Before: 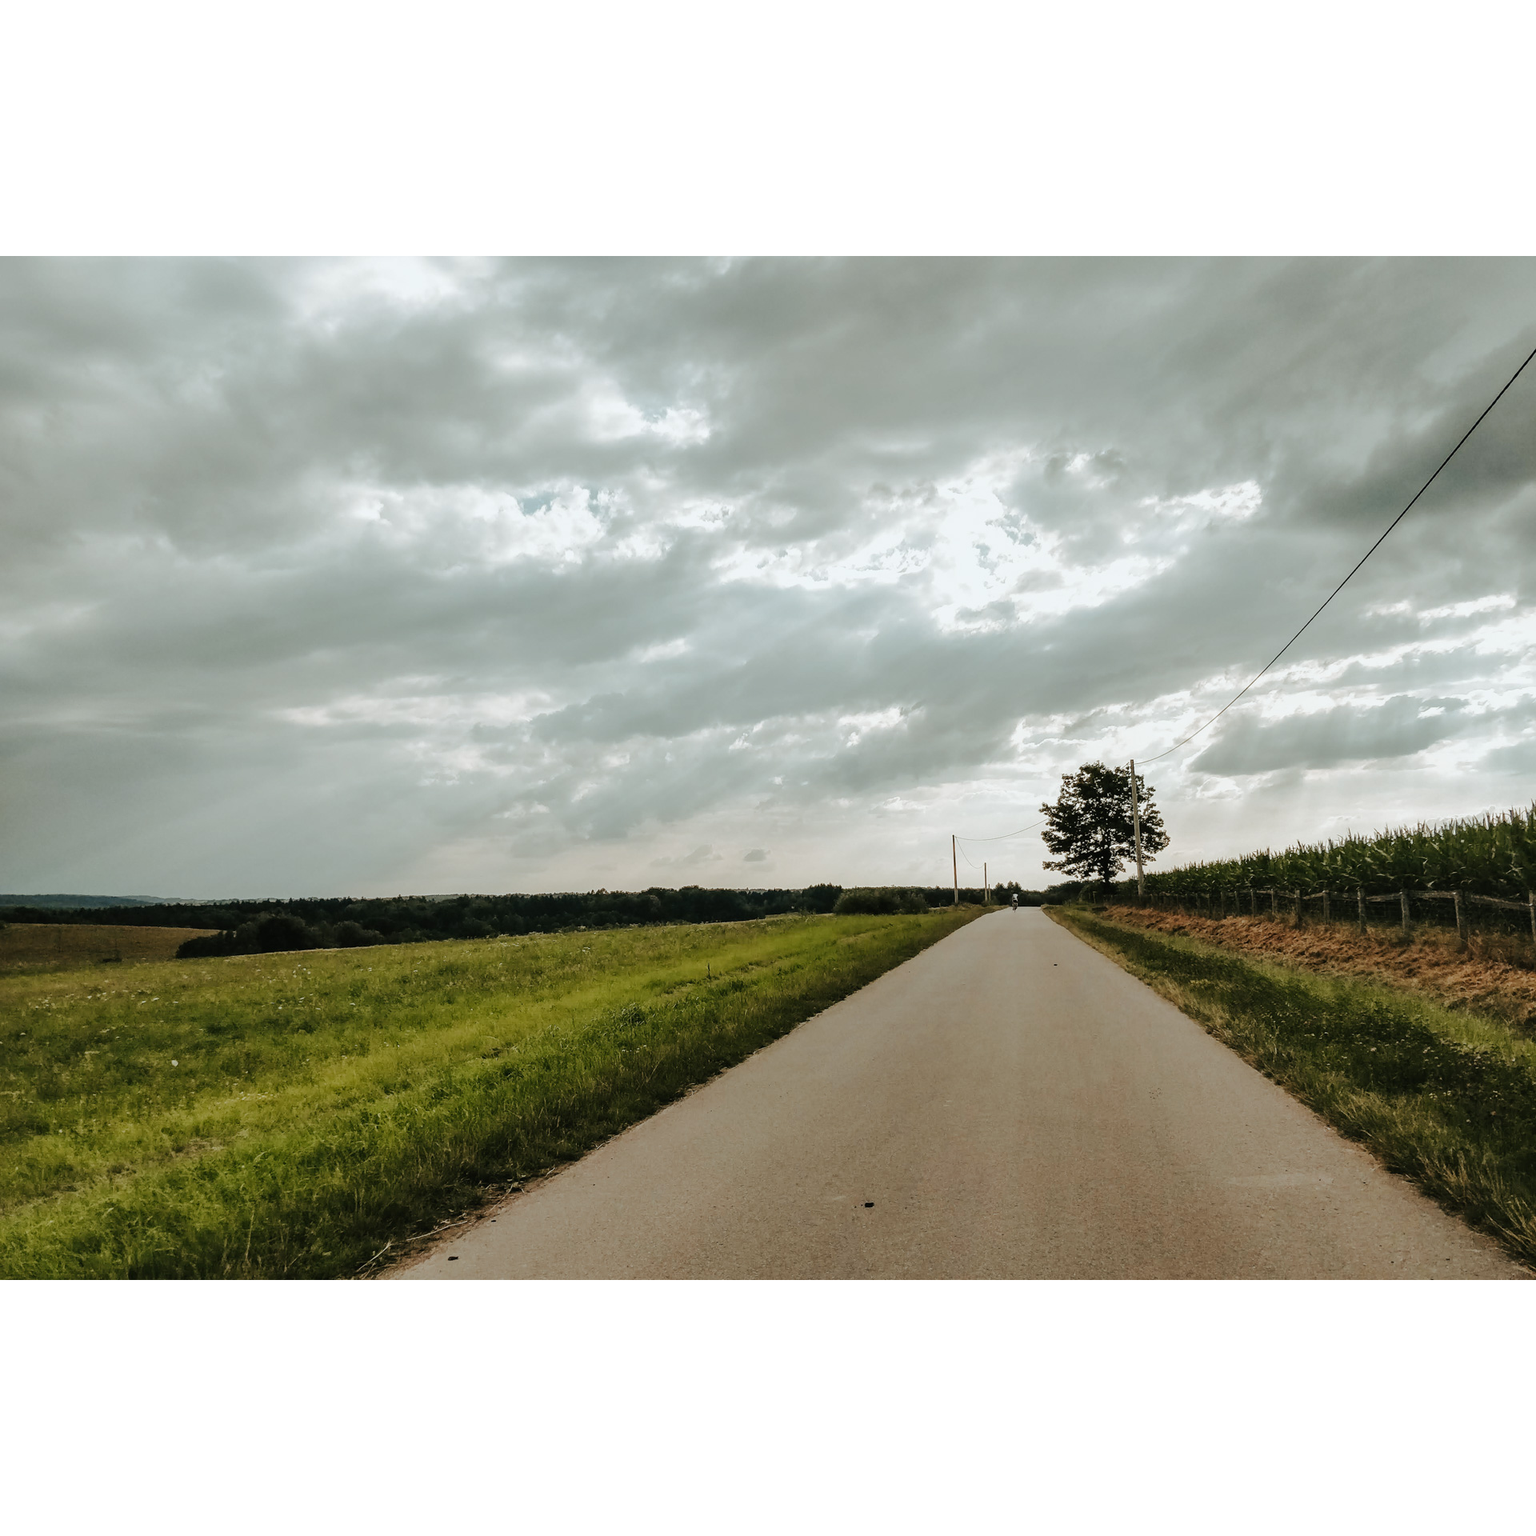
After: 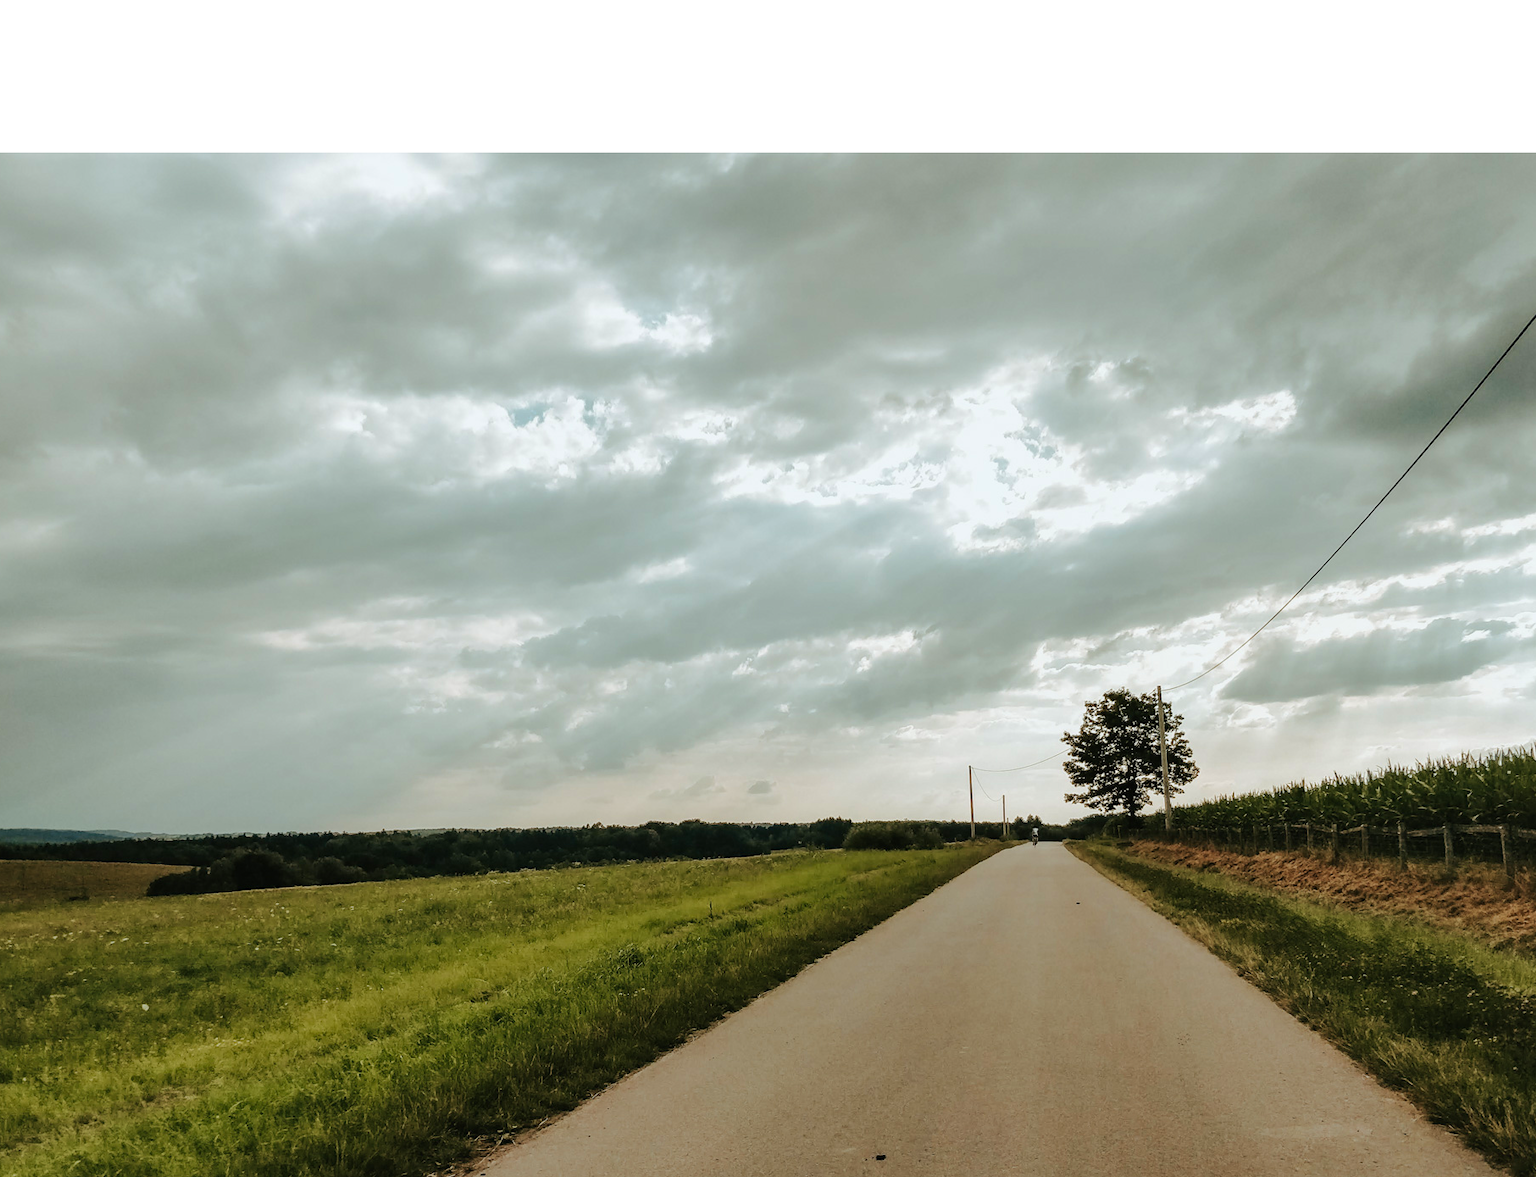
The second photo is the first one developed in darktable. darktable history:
crop: left 2.479%, top 7.315%, right 3.091%, bottom 20.255%
velvia: strength 26.91%
